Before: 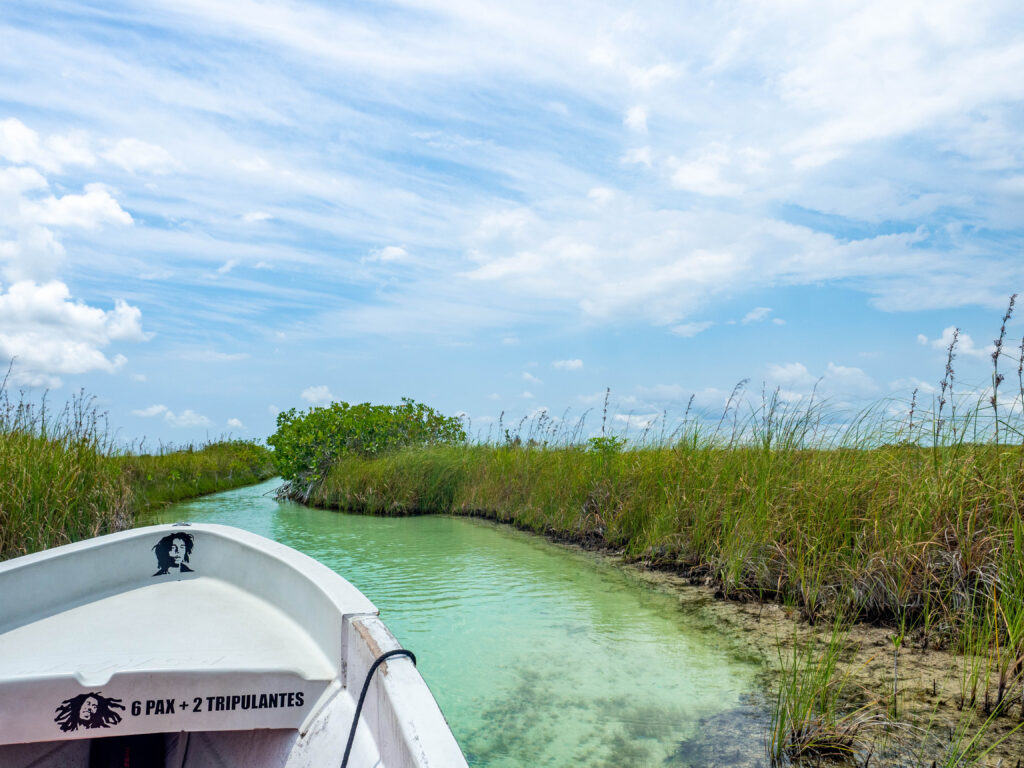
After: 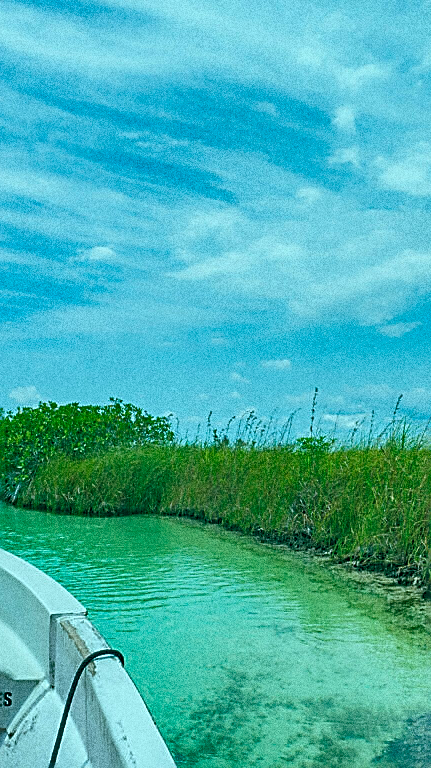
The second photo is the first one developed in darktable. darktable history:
shadows and highlights: shadows 75, highlights -60.85, soften with gaussian
crop: left 28.583%, right 29.231%
rgb levels: preserve colors max RGB
grain: strength 49.07%
sharpen: radius 1.685, amount 1.294
contrast brightness saturation: saturation -0.05
color balance: lift [1.01, 1, 1, 1], gamma [1.097, 1, 1, 1], gain [0.85, 1, 1, 1]
color balance rgb: shadows lift › chroma 11.71%, shadows lift › hue 133.46°, power › chroma 2.15%, power › hue 166.83°, highlights gain › chroma 4%, highlights gain › hue 200.2°, perceptual saturation grading › global saturation 18.05%
